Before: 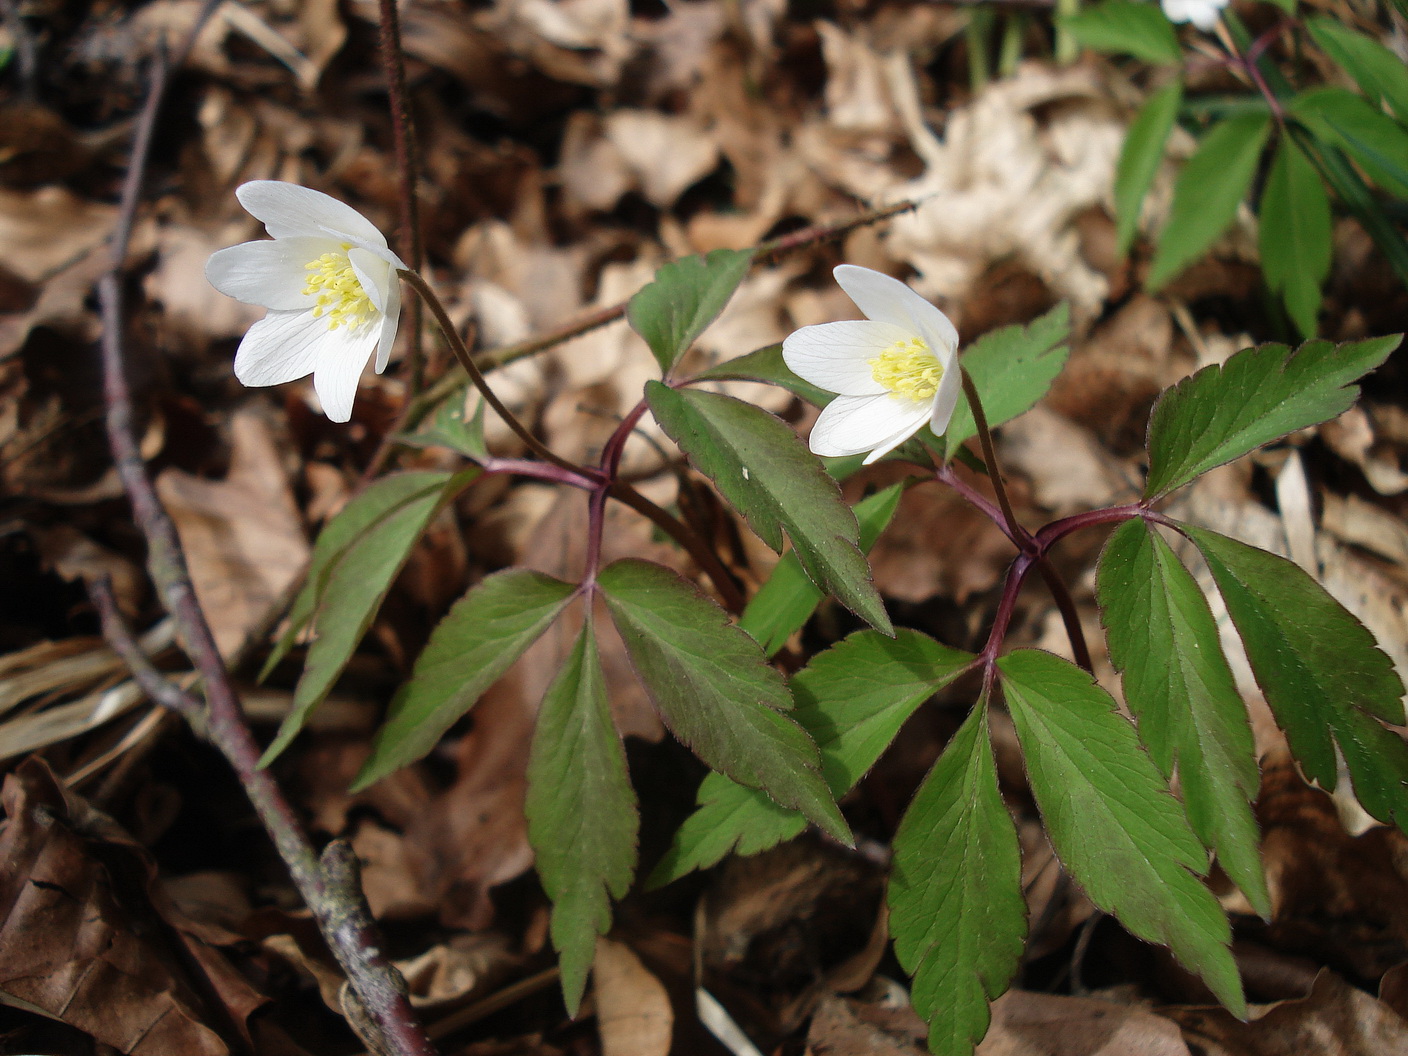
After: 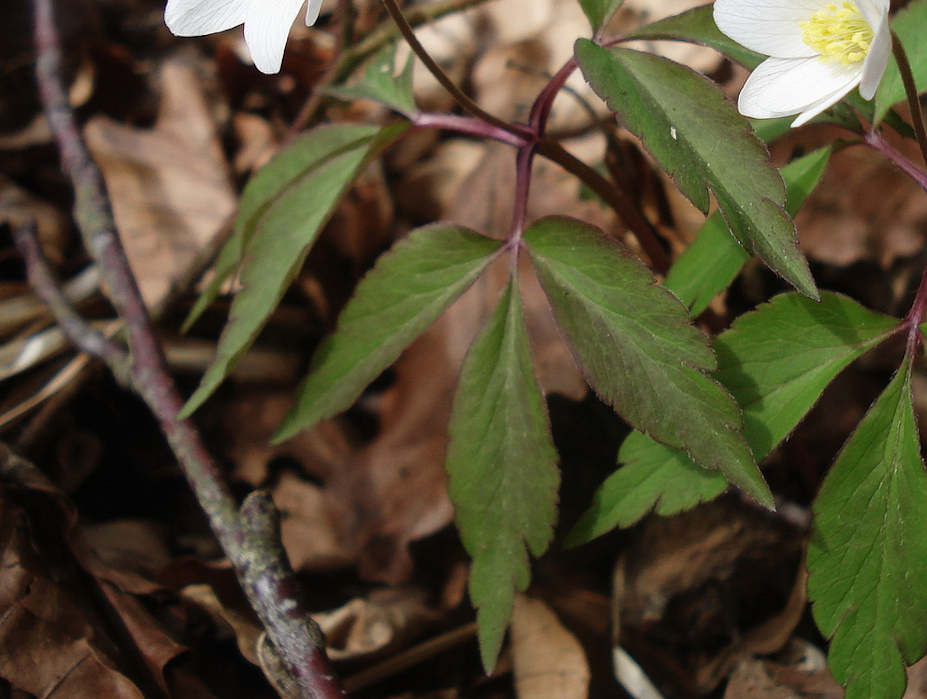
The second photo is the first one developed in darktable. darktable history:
crop and rotate: angle -1.23°, left 3.929%, top 31.872%, right 28.304%
